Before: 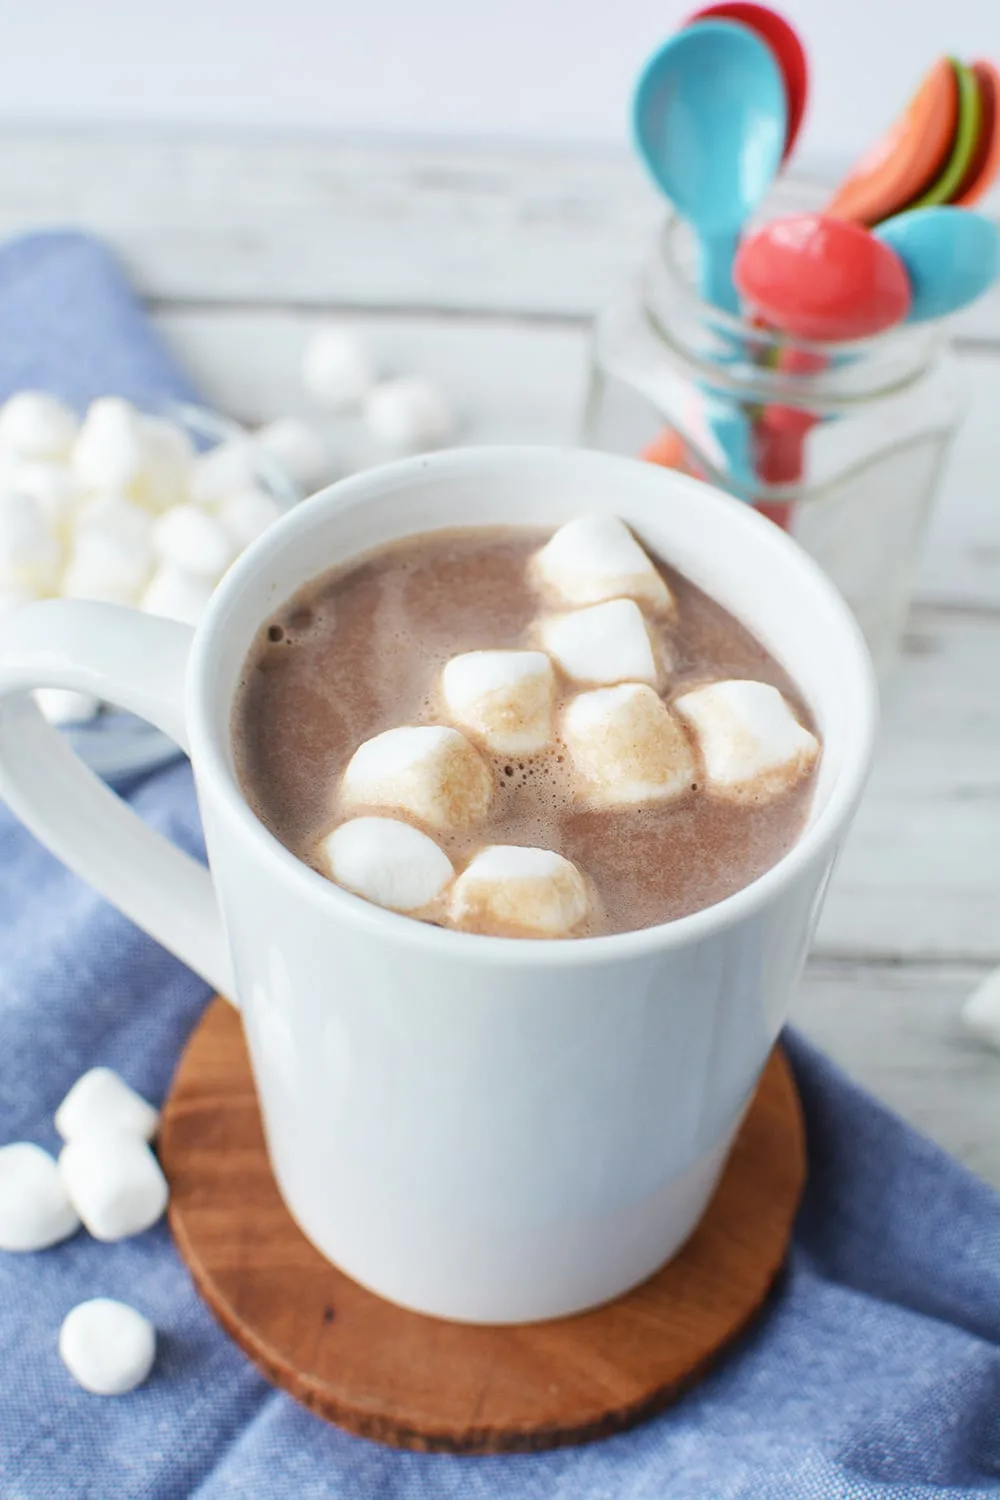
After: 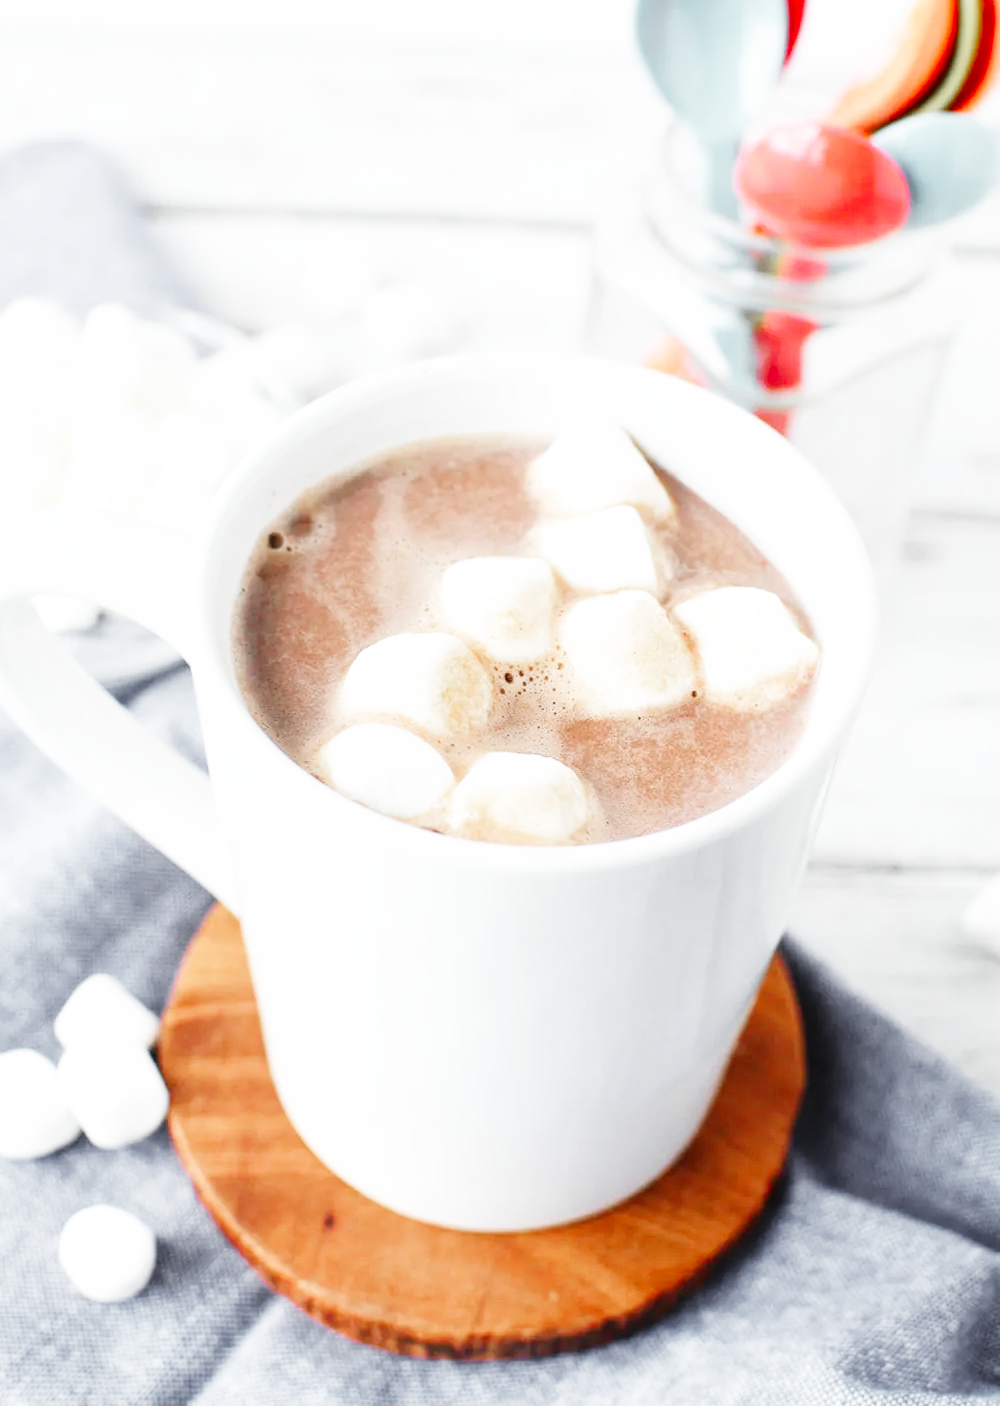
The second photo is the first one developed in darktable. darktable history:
exposure: exposure -0.01 EV, compensate highlight preservation false
base curve: curves: ch0 [(0, 0.003) (0.001, 0.002) (0.006, 0.004) (0.02, 0.022) (0.048, 0.086) (0.094, 0.234) (0.162, 0.431) (0.258, 0.629) (0.385, 0.8) (0.548, 0.918) (0.751, 0.988) (1, 1)], preserve colors none
color zones: curves: ch1 [(0, 0.638) (0.193, 0.442) (0.286, 0.15) (0.429, 0.14) (0.571, 0.142) (0.714, 0.154) (0.857, 0.175) (1, 0.638)]
crop and rotate: top 6.25%
